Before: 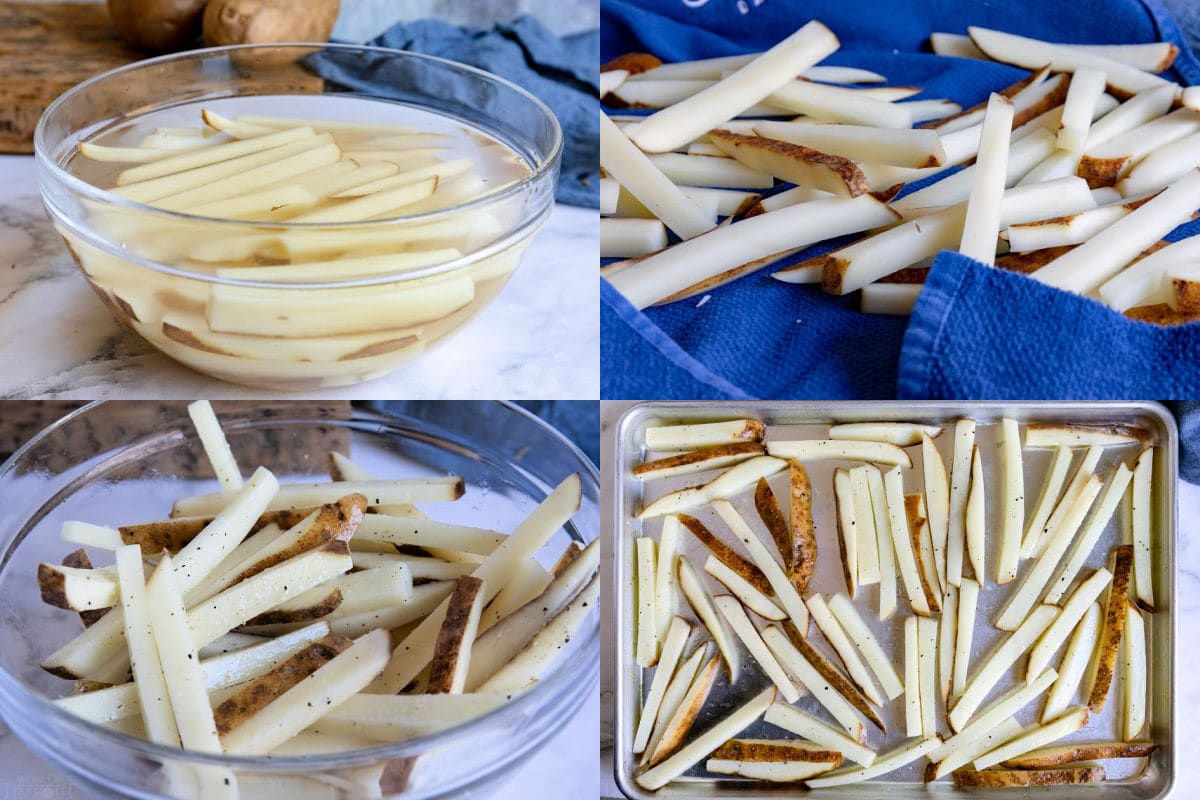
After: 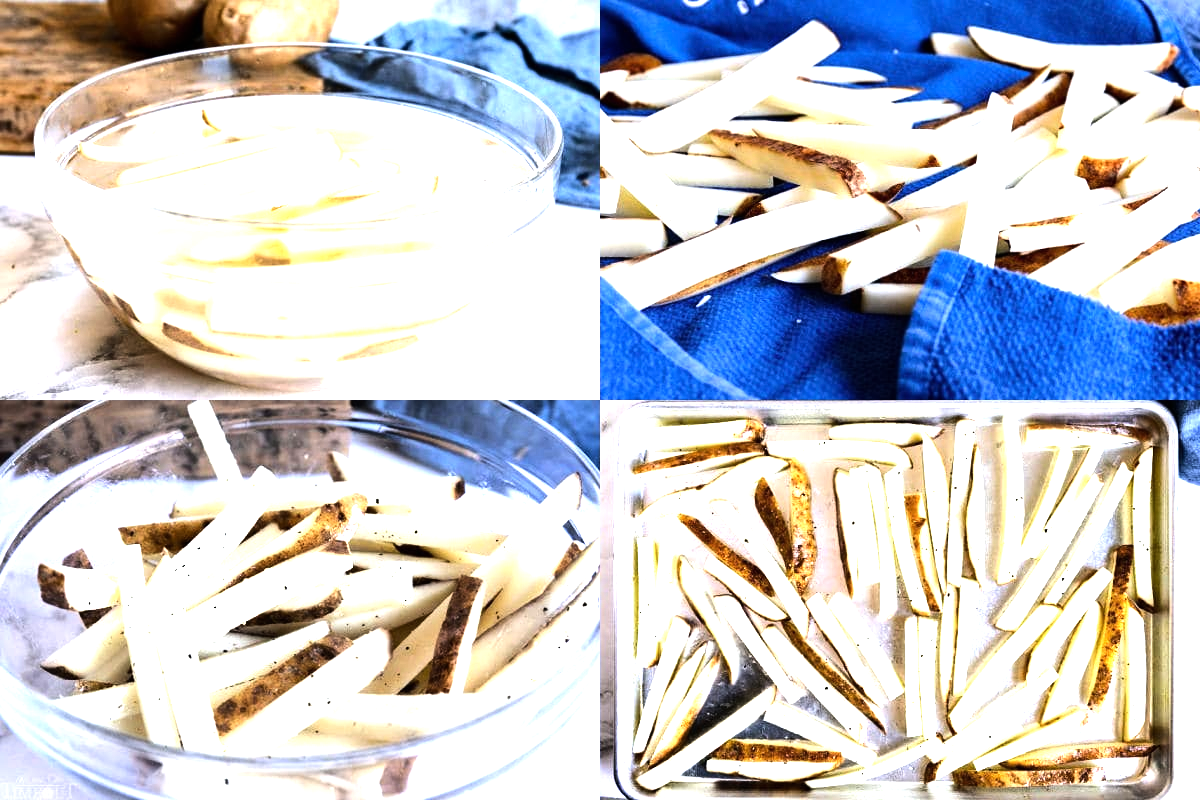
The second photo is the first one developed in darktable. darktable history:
exposure: black level correction 0, exposure 0.702 EV, compensate highlight preservation false
tone equalizer: -8 EV -1.1 EV, -7 EV -1.04 EV, -6 EV -0.853 EV, -5 EV -0.612 EV, -3 EV 0.58 EV, -2 EV 0.895 EV, -1 EV 0.99 EV, +0 EV 1.06 EV, edges refinement/feathering 500, mask exposure compensation -1.57 EV, preserve details no
base curve: curves: ch0 [(0, 0) (0.472, 0.455) (1, 1)]
